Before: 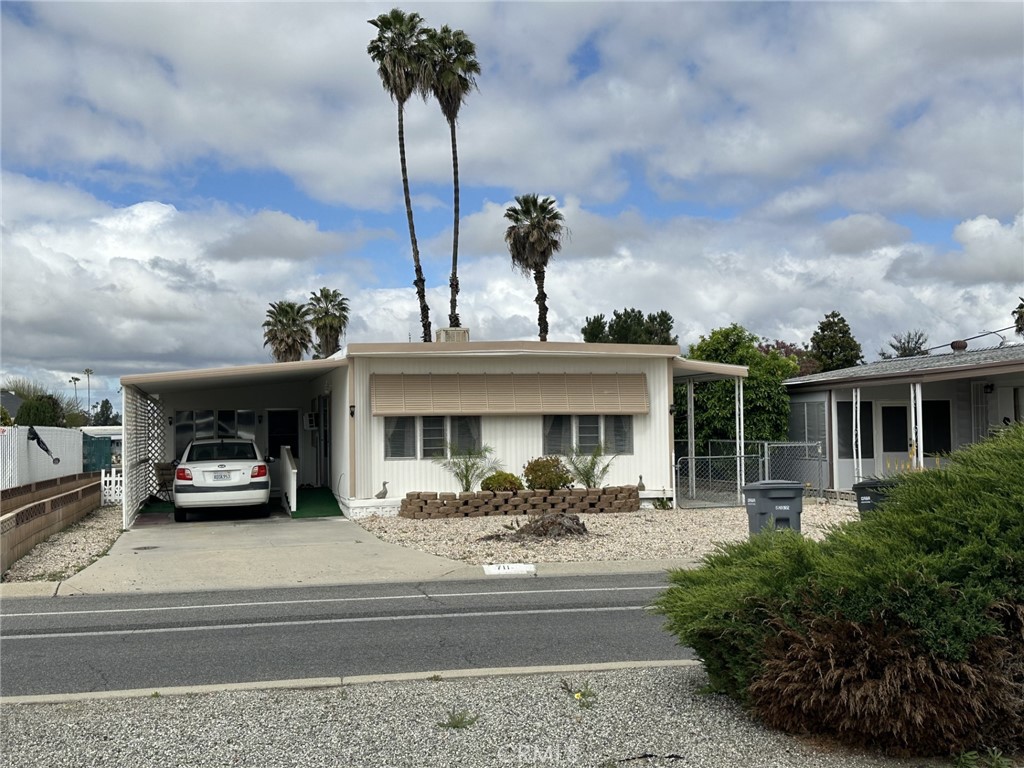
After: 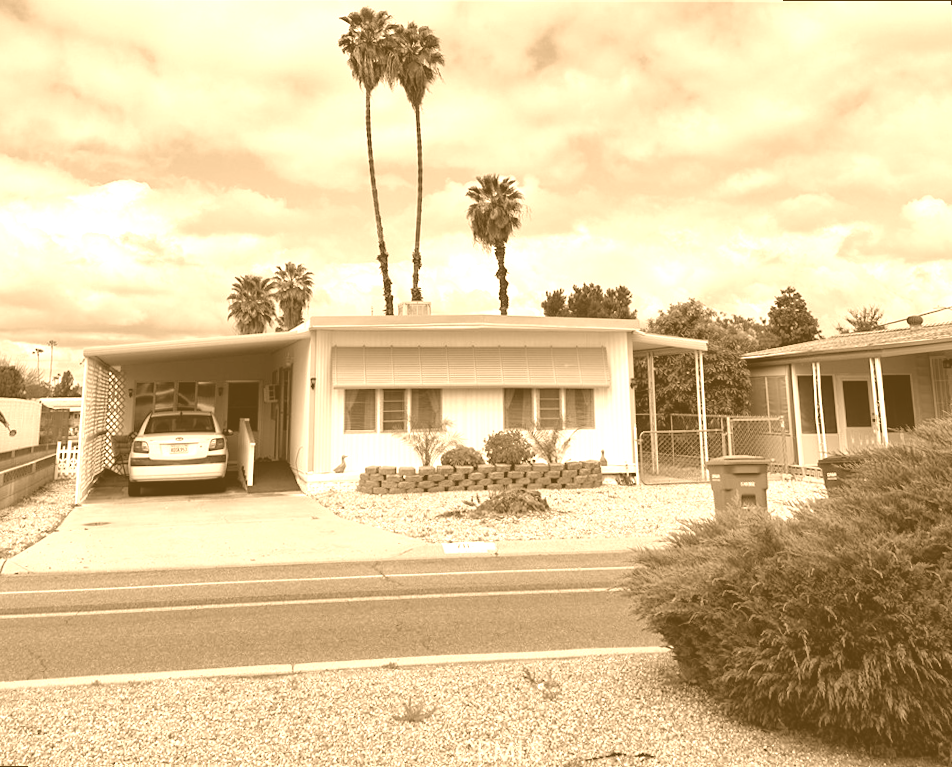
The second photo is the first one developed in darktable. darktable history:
color contrast: green-magenta contrast 0.8, blue-yellow contrast 1.1, unbound 0
rotate and perspective: rotation 0.215°, lens shift (vertical) -0.139, crop left 0.069, crop right 0.939, crop top 0.002, crop bottom 0.996
colorize: hue 28.8°, source mix 100%
